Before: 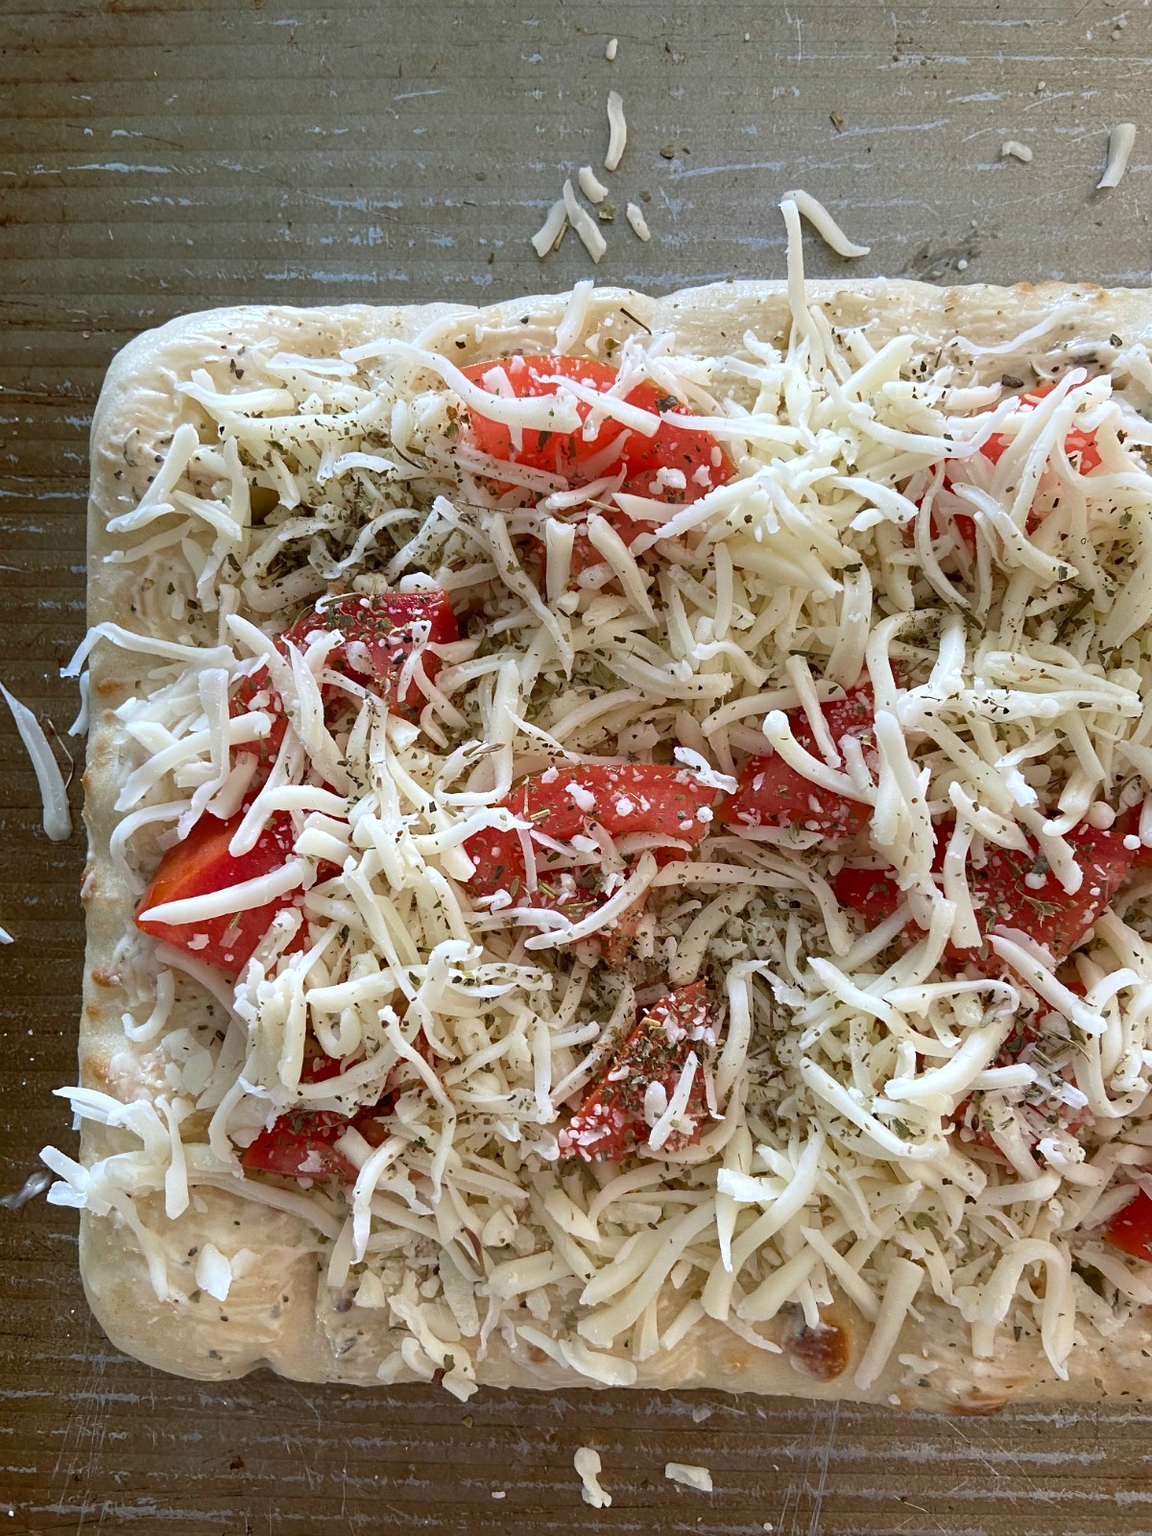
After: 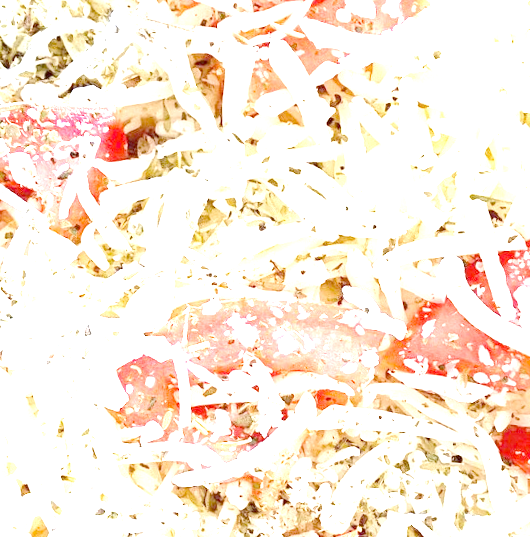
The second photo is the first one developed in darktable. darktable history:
crop: left 31.751%, top 32.172%, right 27.8%, bottom 35.83%
white balance: emerald 1
tone equalizer "contrast tone curve: medium": -8 EV -0.75 EV, -7 EV -0.7 EV, -6 EV -0.6 EV, -5 EV -0.4 EV, -3 EV 0.4 EV, -2 EV 0.6 EV, -1 EV 0.7 EV, +0 EV 0.75 EV, edges refinement/feathering 500, mask exposure compensation -1.57 EV, preserve details no
exposure: exposure 0.921 EV
rotate and perspective: rotation 4.1°, automatic cropping off
